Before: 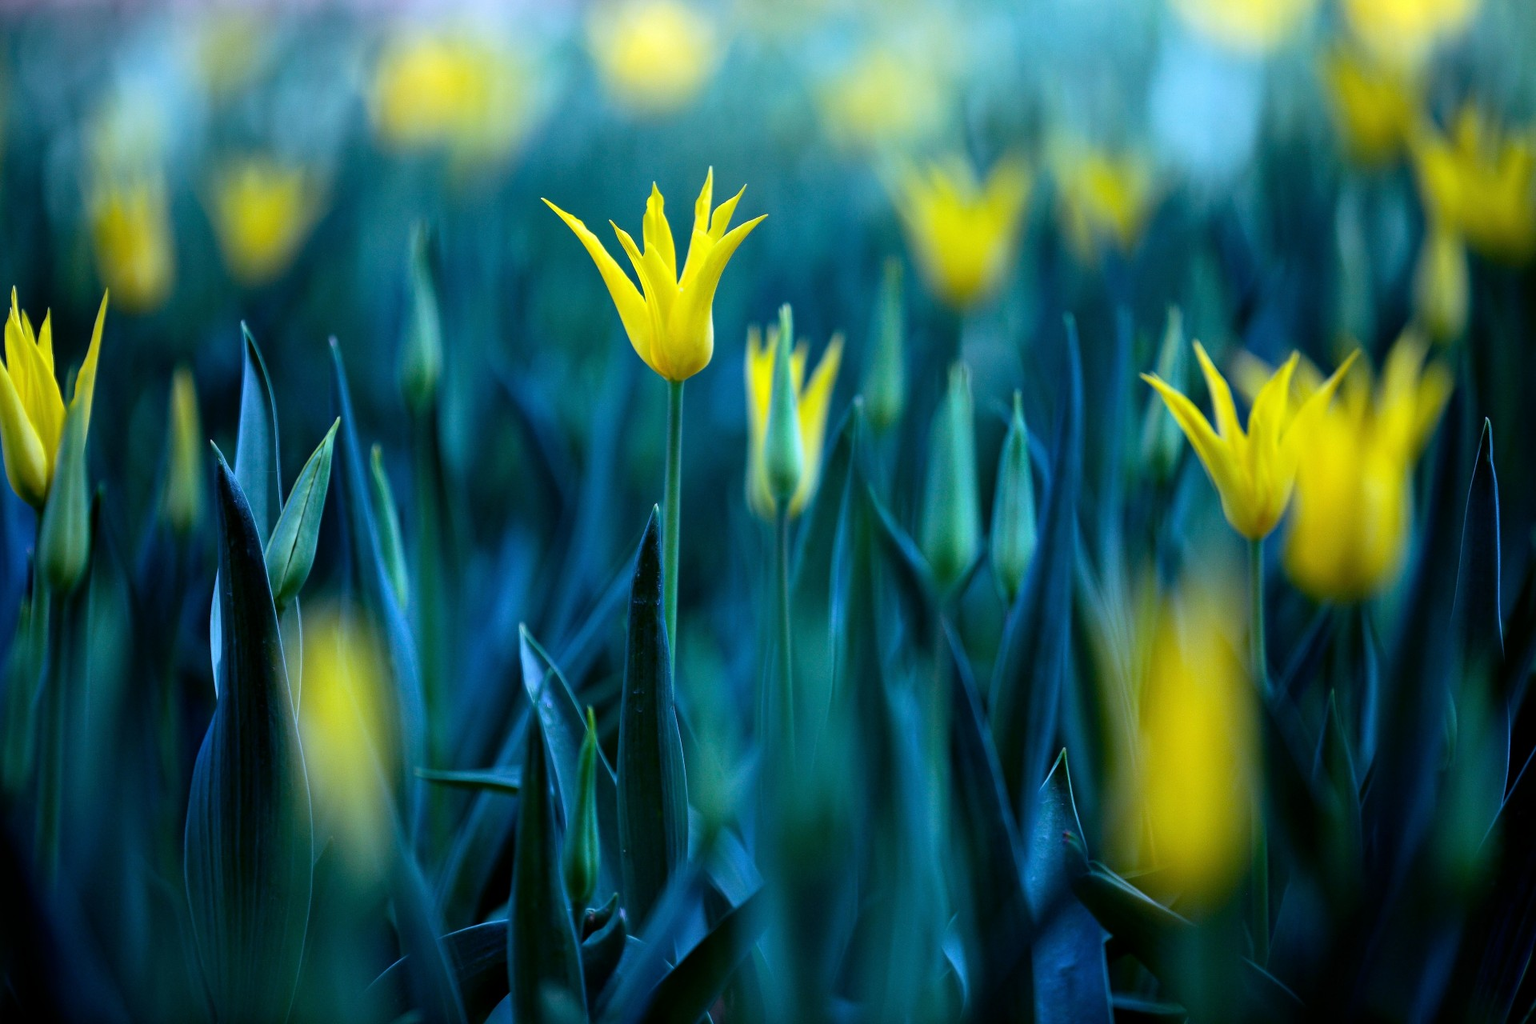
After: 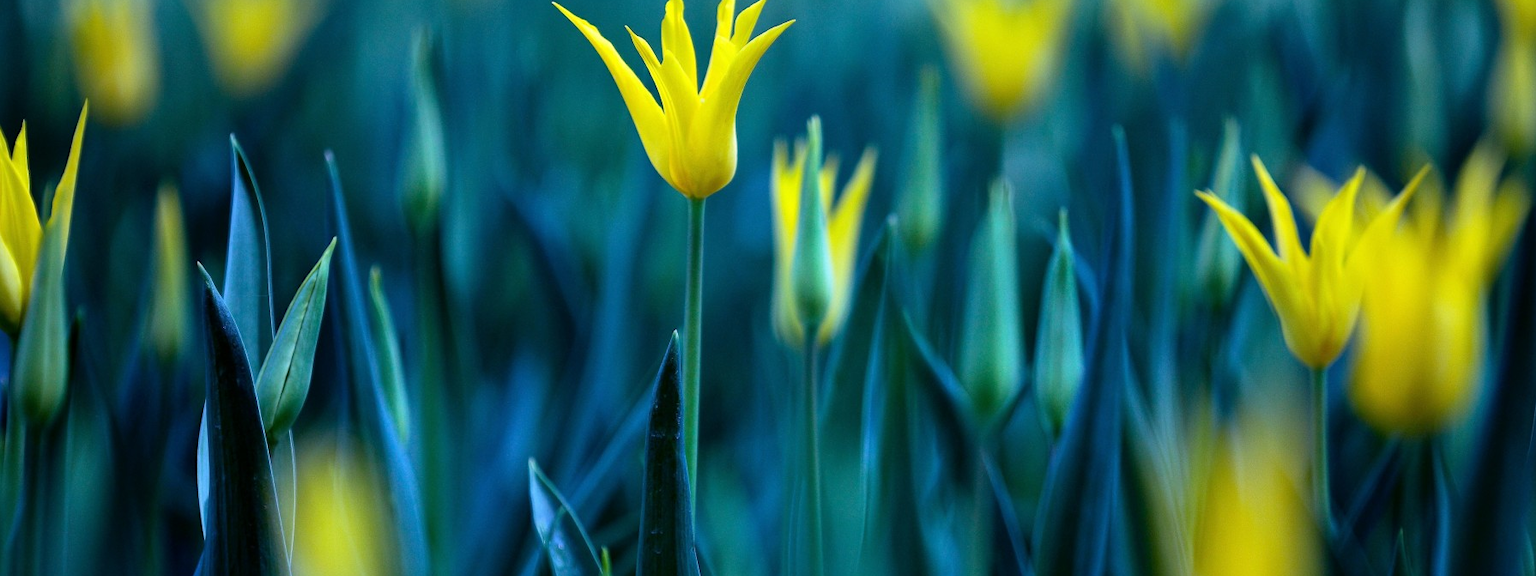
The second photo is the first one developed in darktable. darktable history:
crop: left 1.759%, top 19.195%, right 4.97%, bottom 28.289%
